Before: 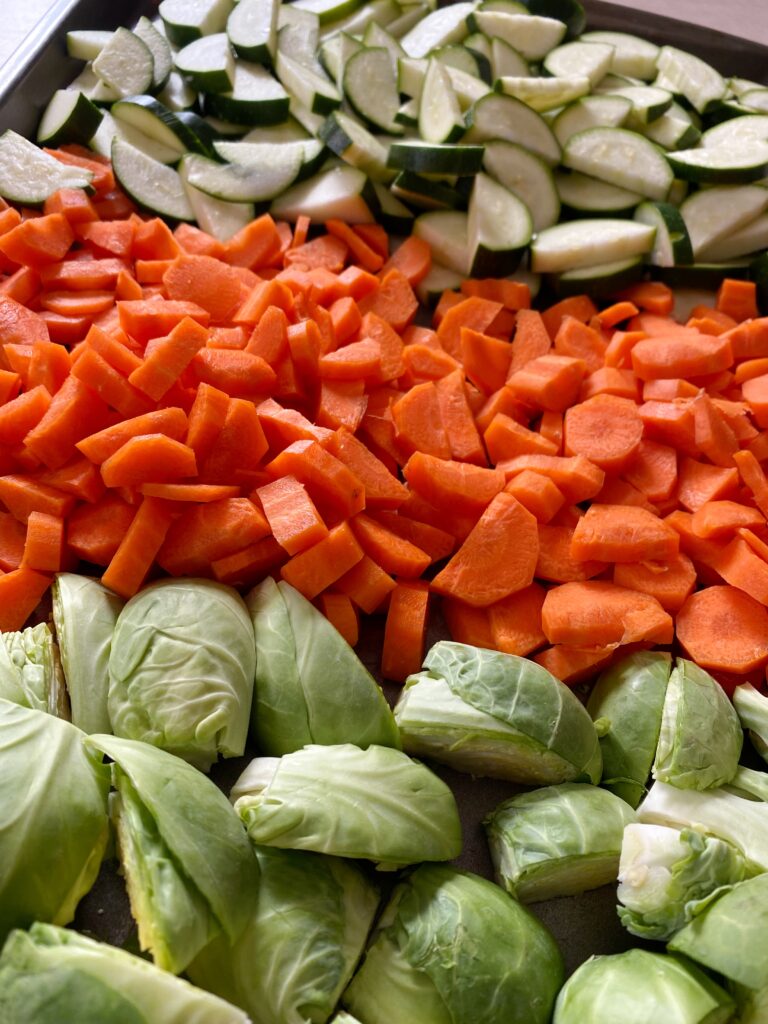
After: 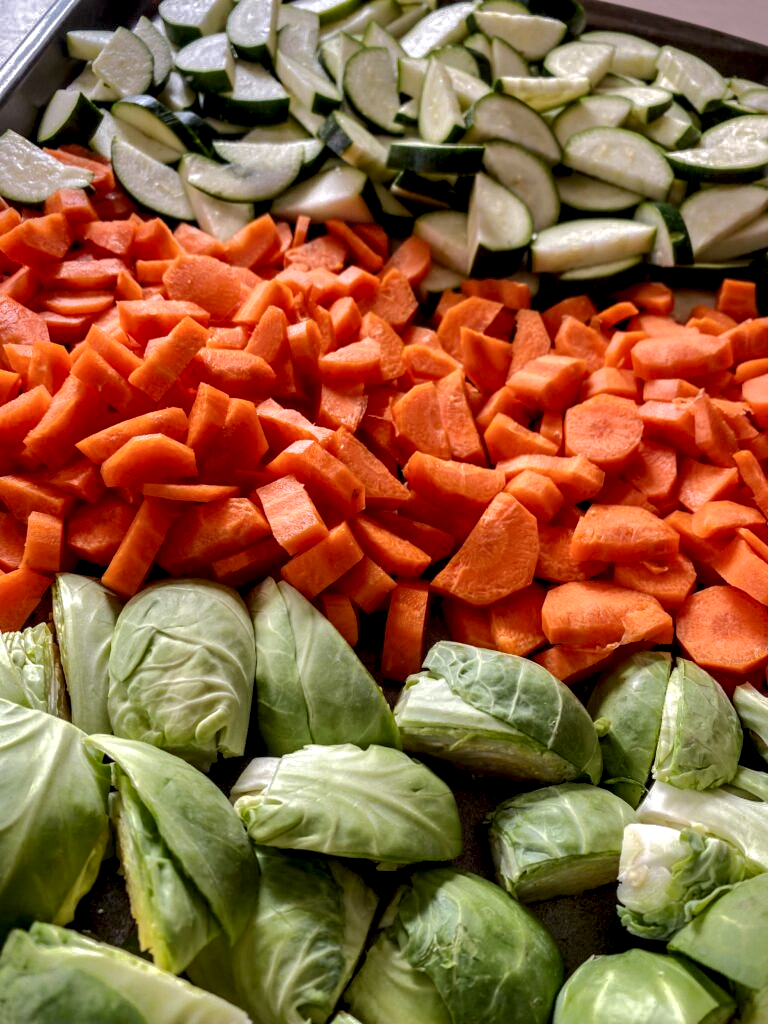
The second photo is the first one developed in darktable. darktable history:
shadows and highlights: shadows 38.43, highlights -74.54
local contrast: highlights 19%, detail 186%
